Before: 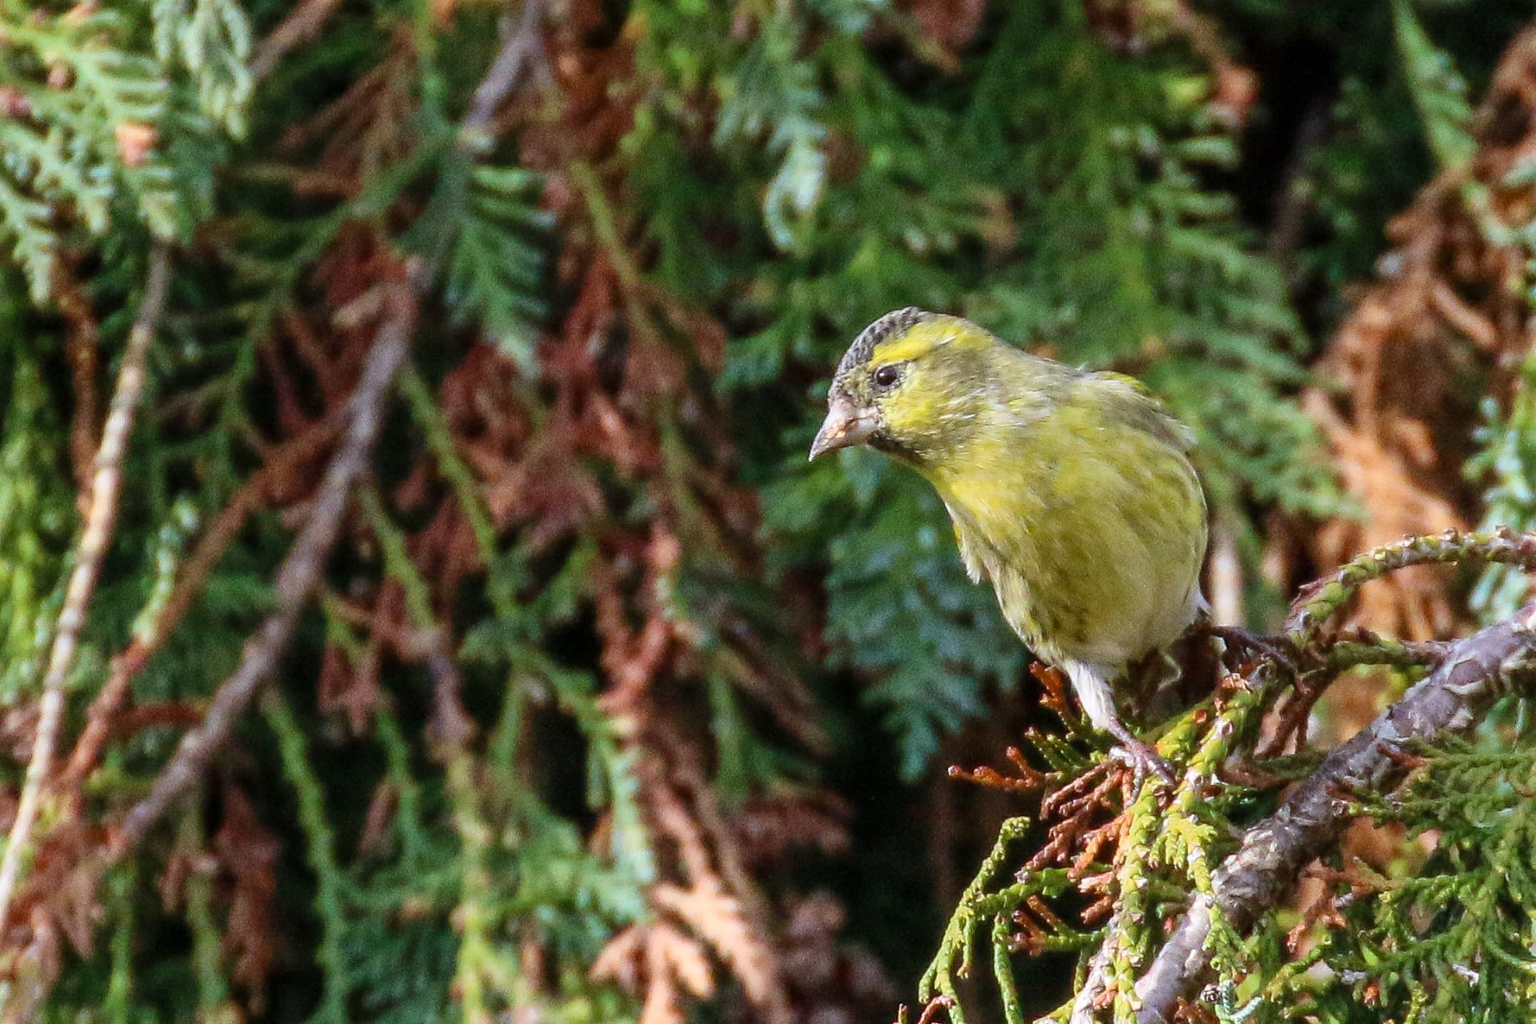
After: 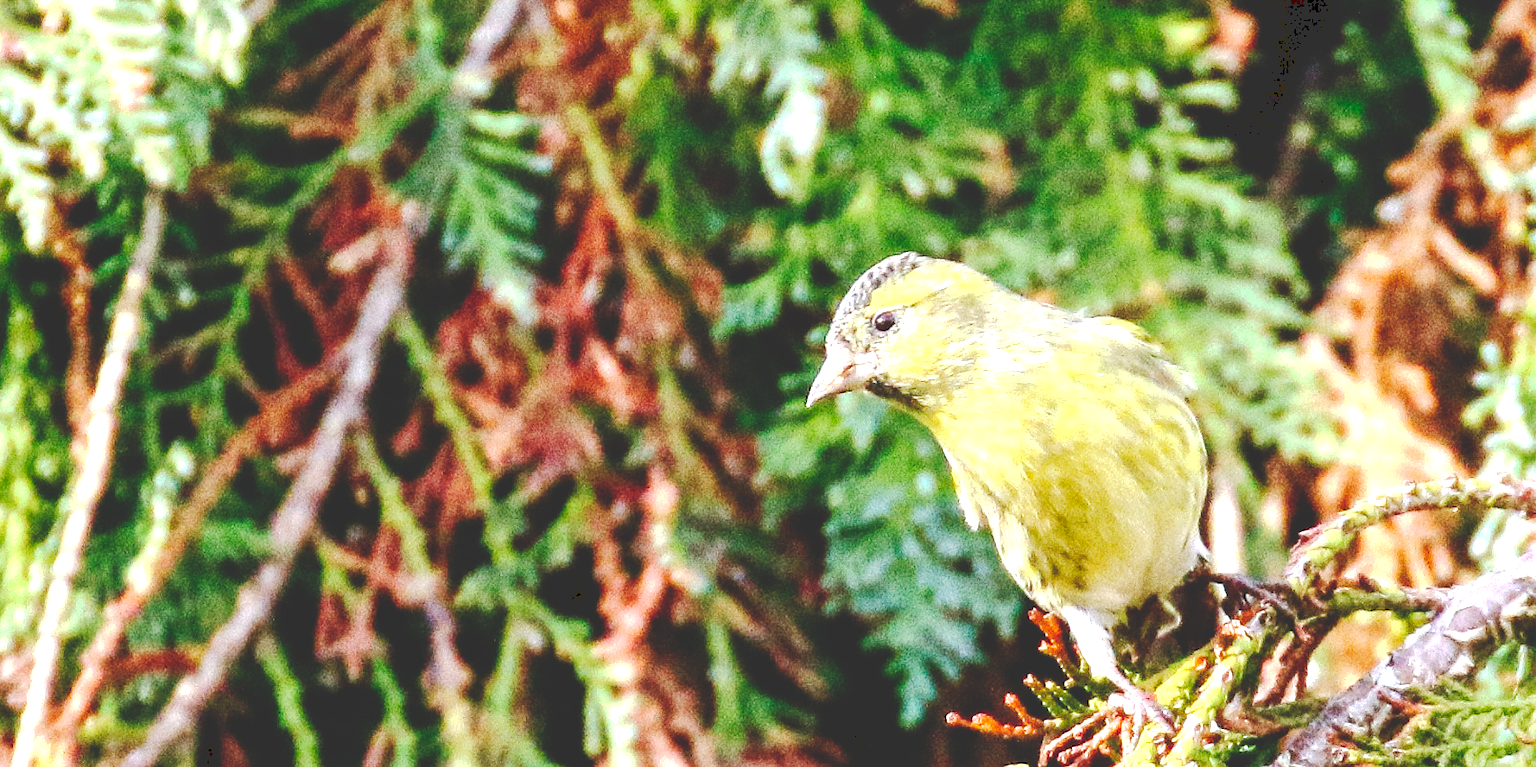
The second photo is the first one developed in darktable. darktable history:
crop: left 0.387%, top 5.469%, bottom 19.809%
exposure: exposure 1.5 EV, compensate highlight preservation false
tone curve: curves: ch0 [(0, 0) (0.003, 0.195) (0.011, 0.196) (0.025, 0.196) (0.044, 0.196) (0.069, 0.196) (0.1, 0.196) (0.136, 0.197) (0.177, 0.207) (0.224, 0.224) (0.277, 0.268) (0.335, 0.336) (0.399, 0.424) (0.468, 0.533) (0.543, 0.632) (0.623, 0.715) (0.709, 0.789) (0.801, 0.85) (0.898, 0.906) (1, 1)], preserve colors none
